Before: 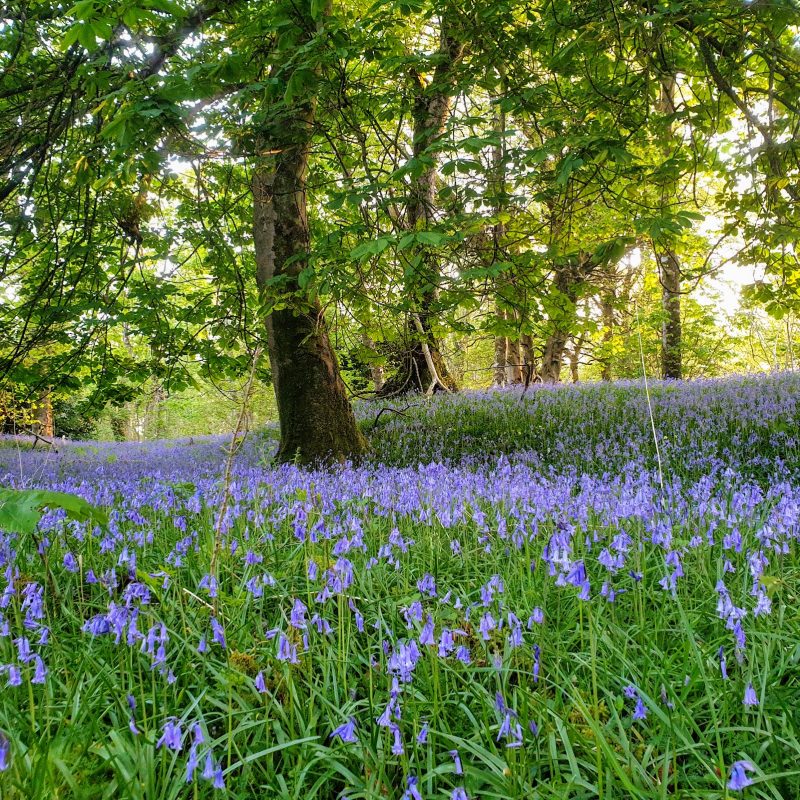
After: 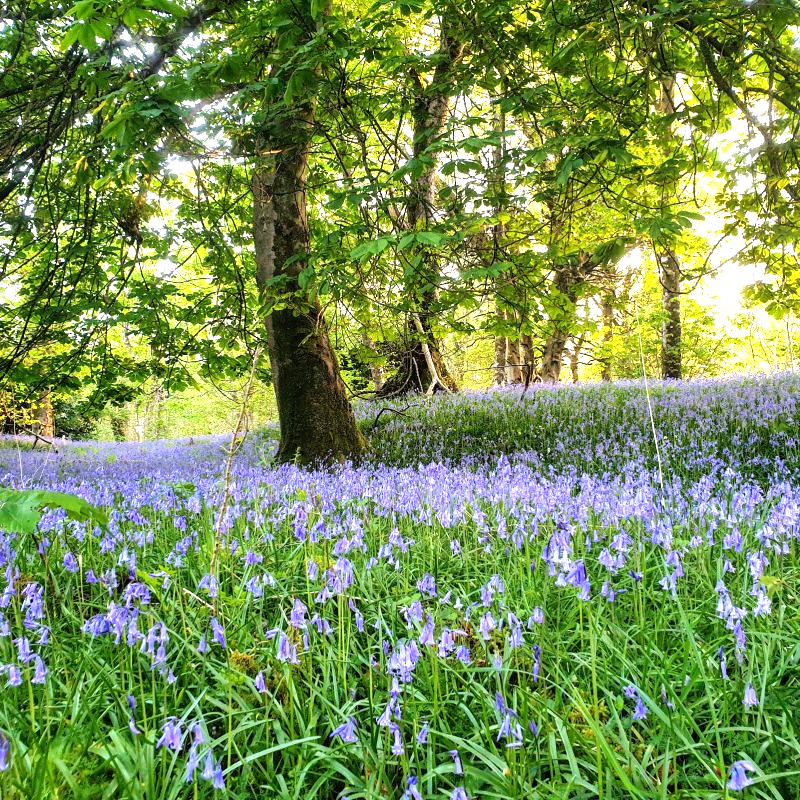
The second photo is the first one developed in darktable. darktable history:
exposure: exposure 0.564 EV, compensate highlight preservation false
tone equalizer: -8 EV -0.417 EV, -7 EV -0.389 EV, -6 EV -0.333 EV, -5 EV -0.222 EV, -3 EV 0.222 EV, -2 EV 0.333 EV, -1 EV 0.389 EV, +0 EV 0.417 EV, edges refinement/feathering 500, mask exposure compensation -1.57 EV, preserve details no
